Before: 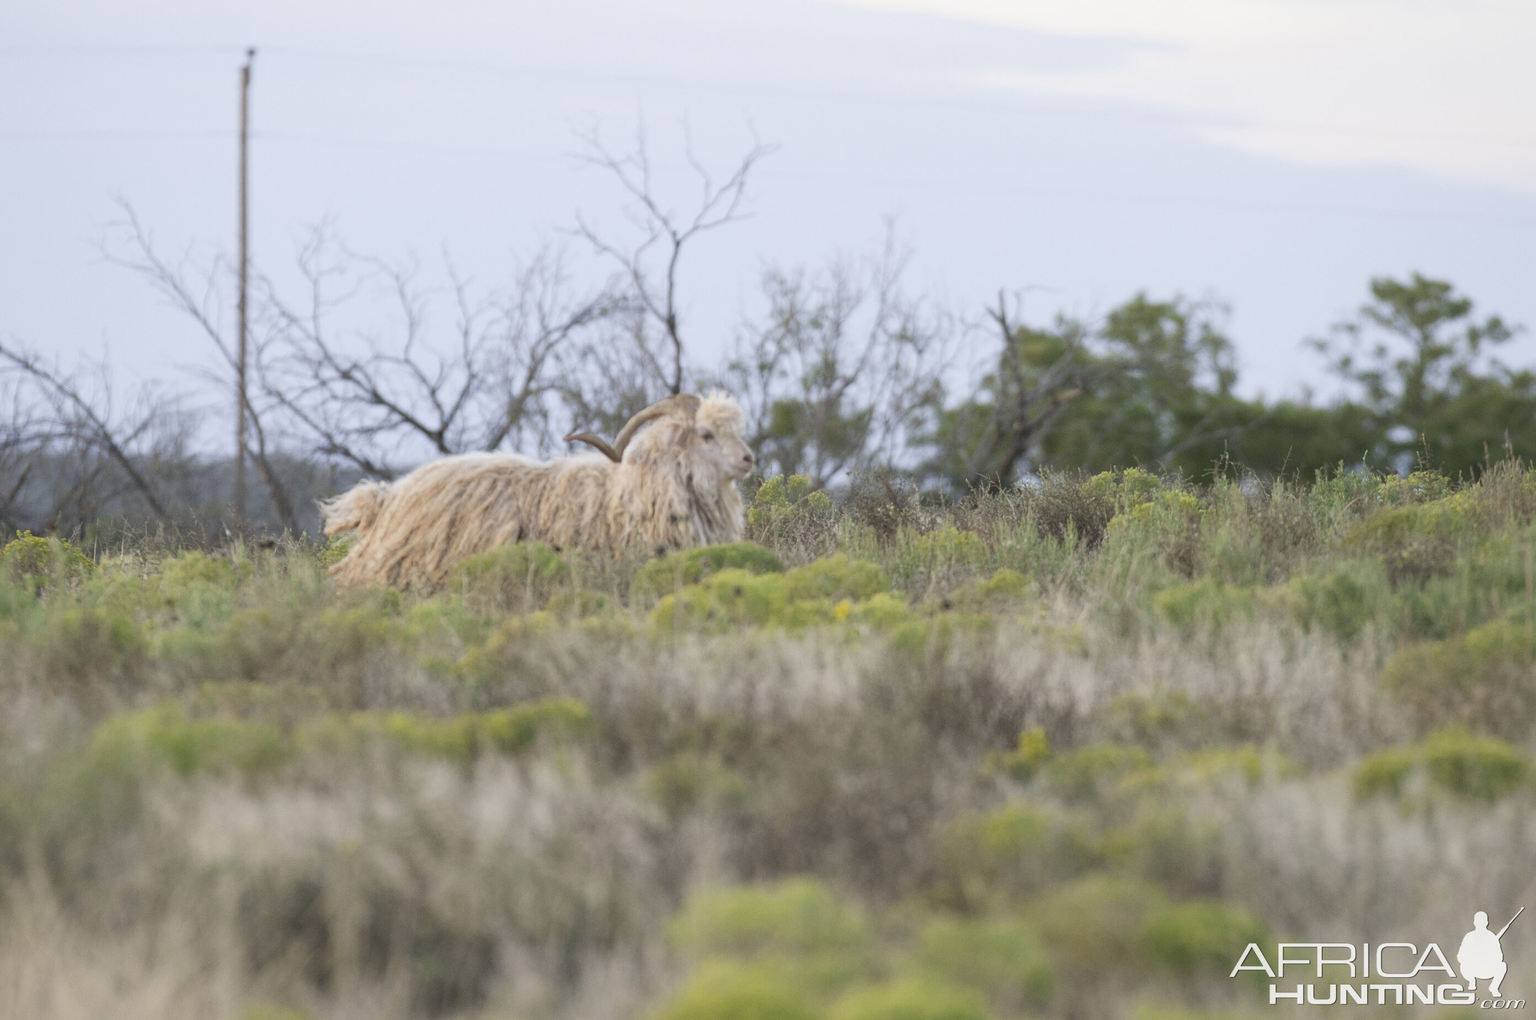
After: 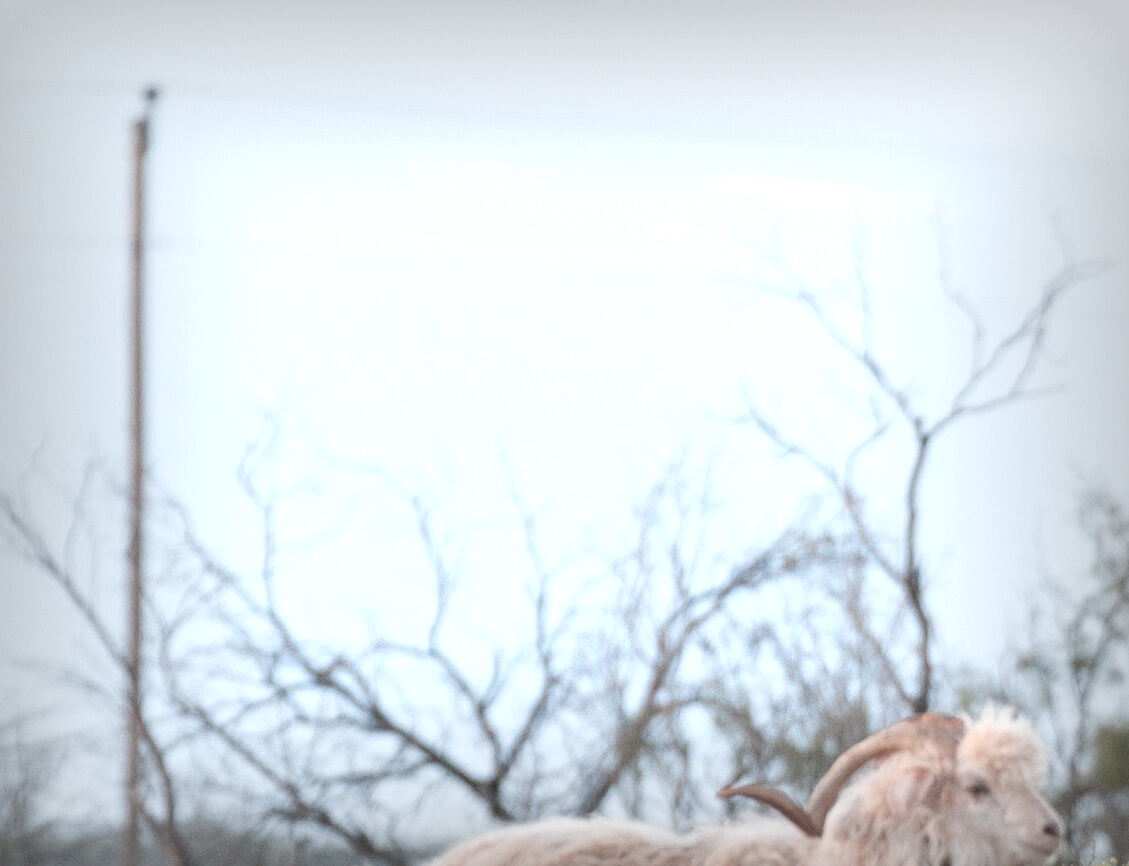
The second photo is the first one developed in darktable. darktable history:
exposure: black level correction 0.001, exposure 0.499 EV, compensate highlight preservation false
local contrast: detail 130%
crop and rotate: left 10.921%, top 0.064%, right 48.524%, bottom 53.055%
vignetting: fall-off start 52.79%, automatic ratio true, width/height ratio 1.316, shape 0.212
